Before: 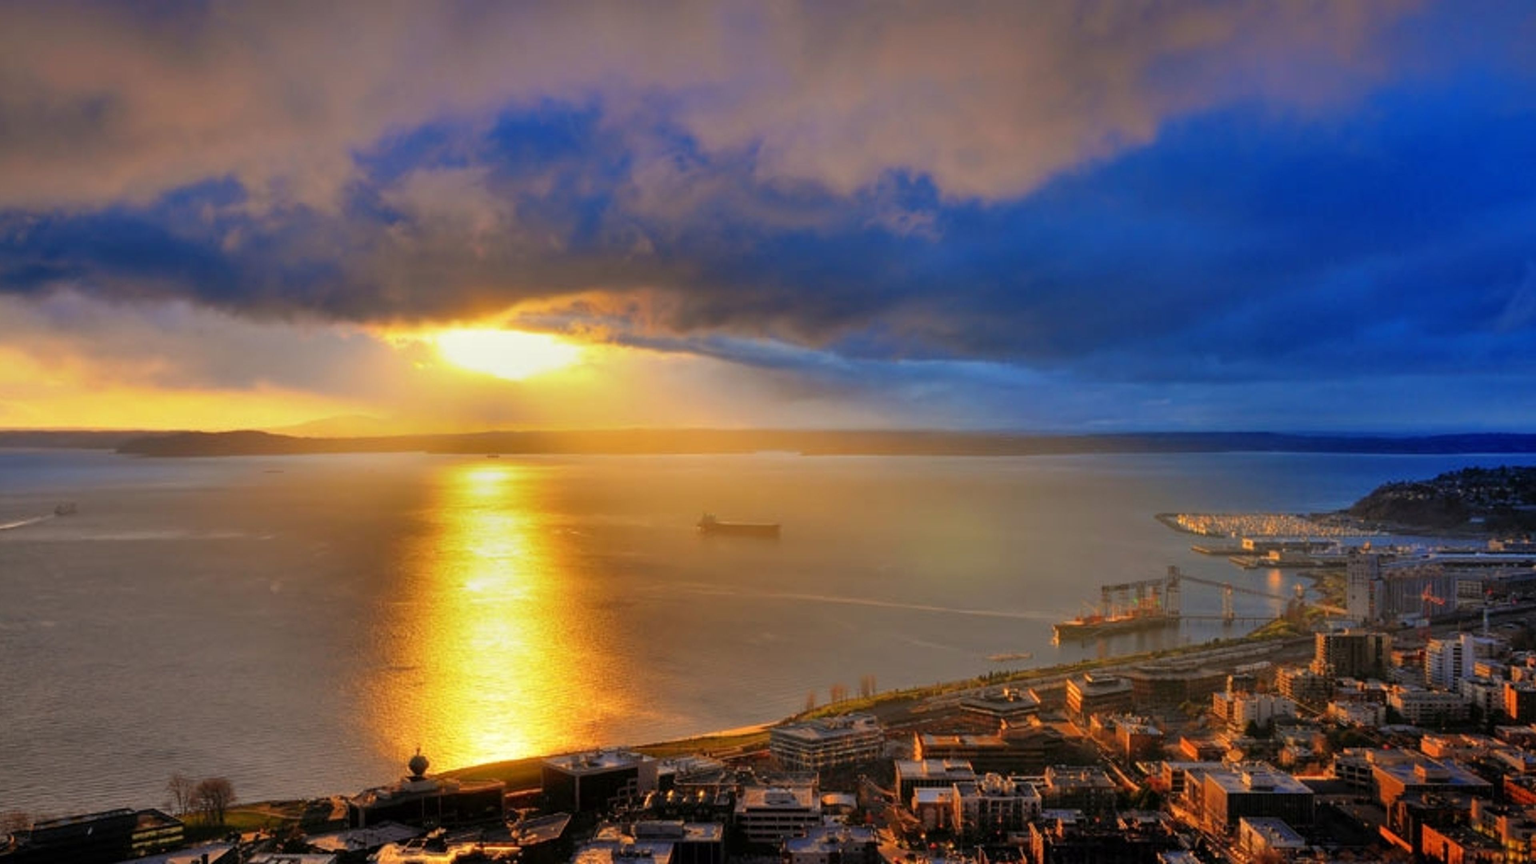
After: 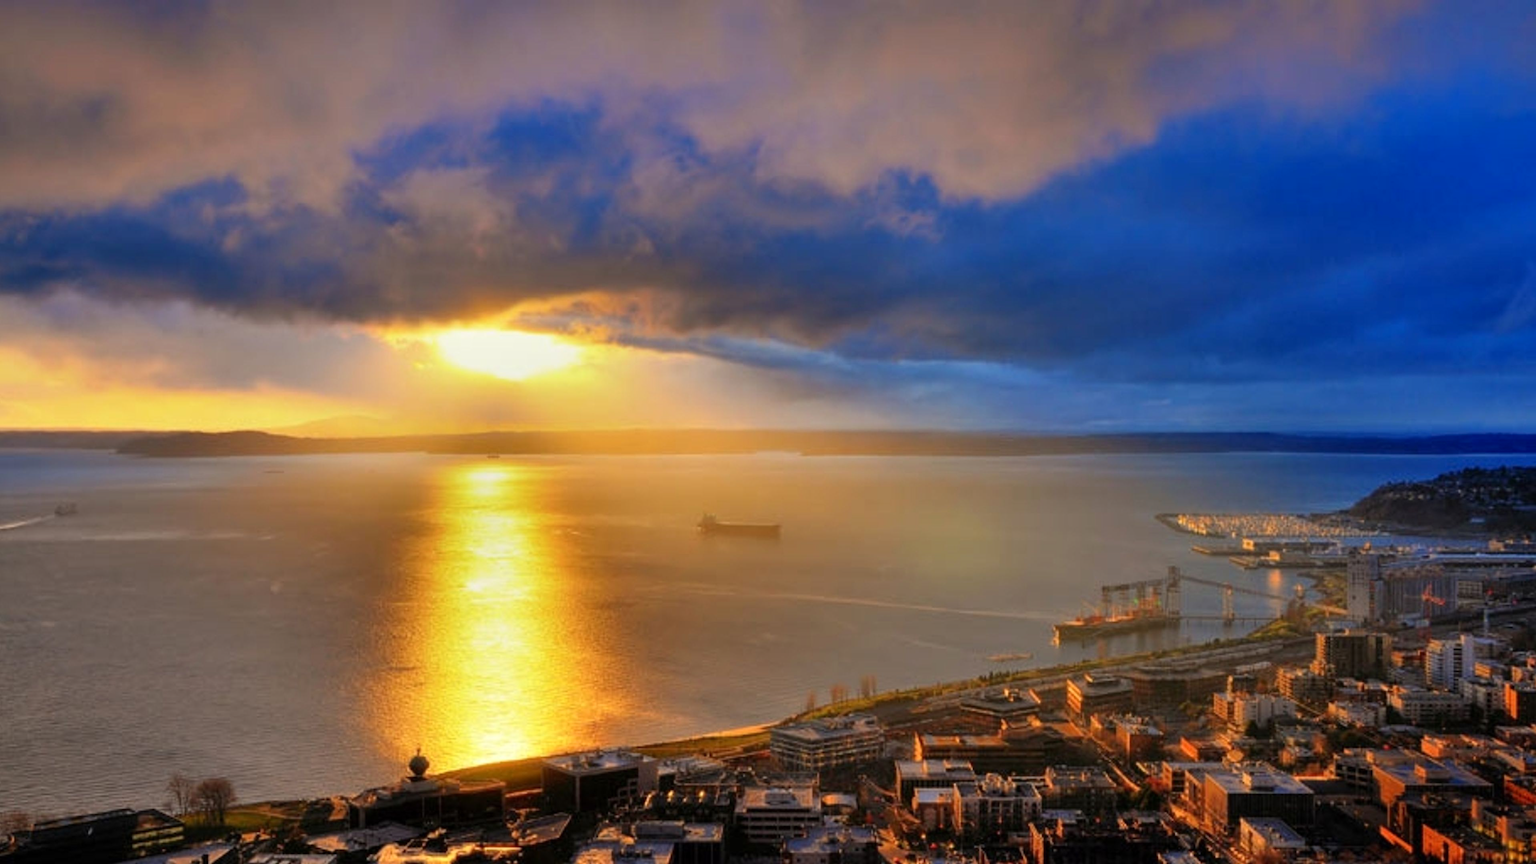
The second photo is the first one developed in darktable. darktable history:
contrast brightness saturation: contrast 0.1, brightness 0.023, saturation 0.019
